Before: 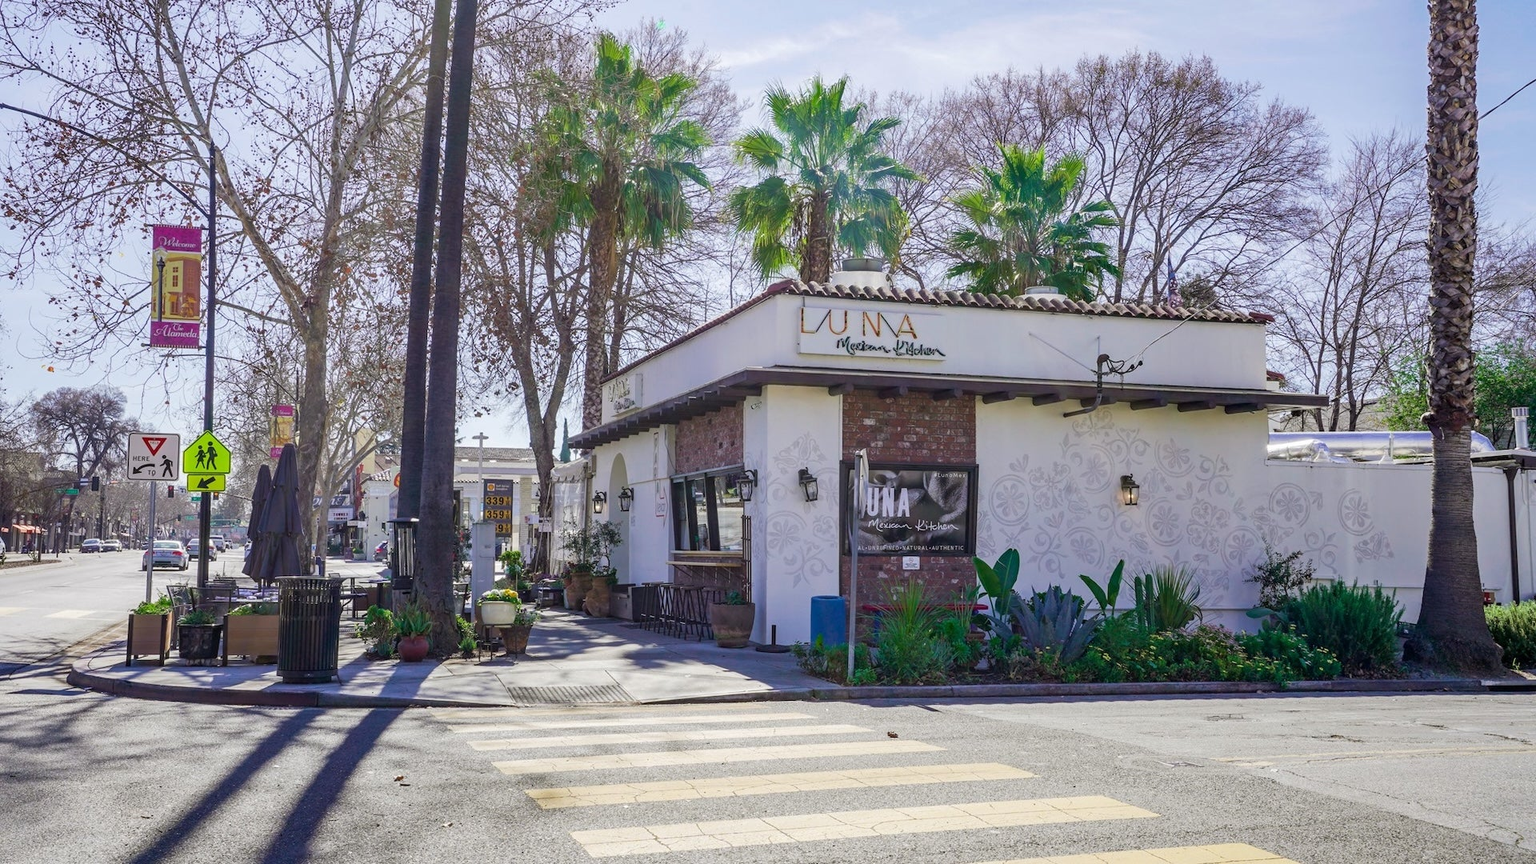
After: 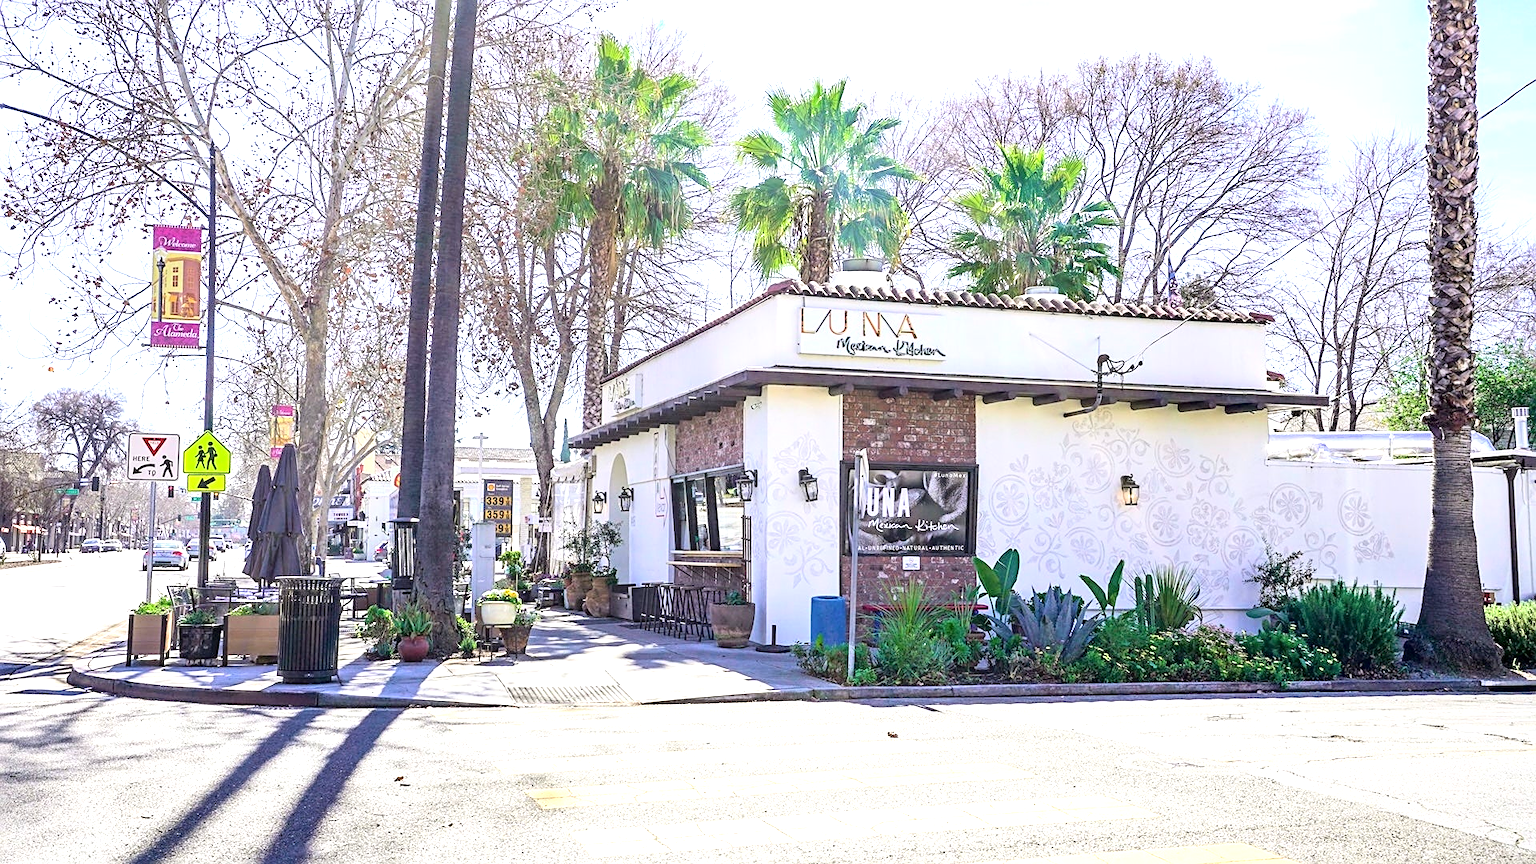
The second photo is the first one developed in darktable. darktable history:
exposure: exposure 1.141 EV, compensate highlight preservation false
tone curve: curves: ch0 [(0, 0) (0.004, 0.001) (0.133, 0.112) (0.325, 0.362) (0.832, 0.893) (1, 1)], color space Lab, independent channels, preserve colors none
sharpen: on, module defaults
